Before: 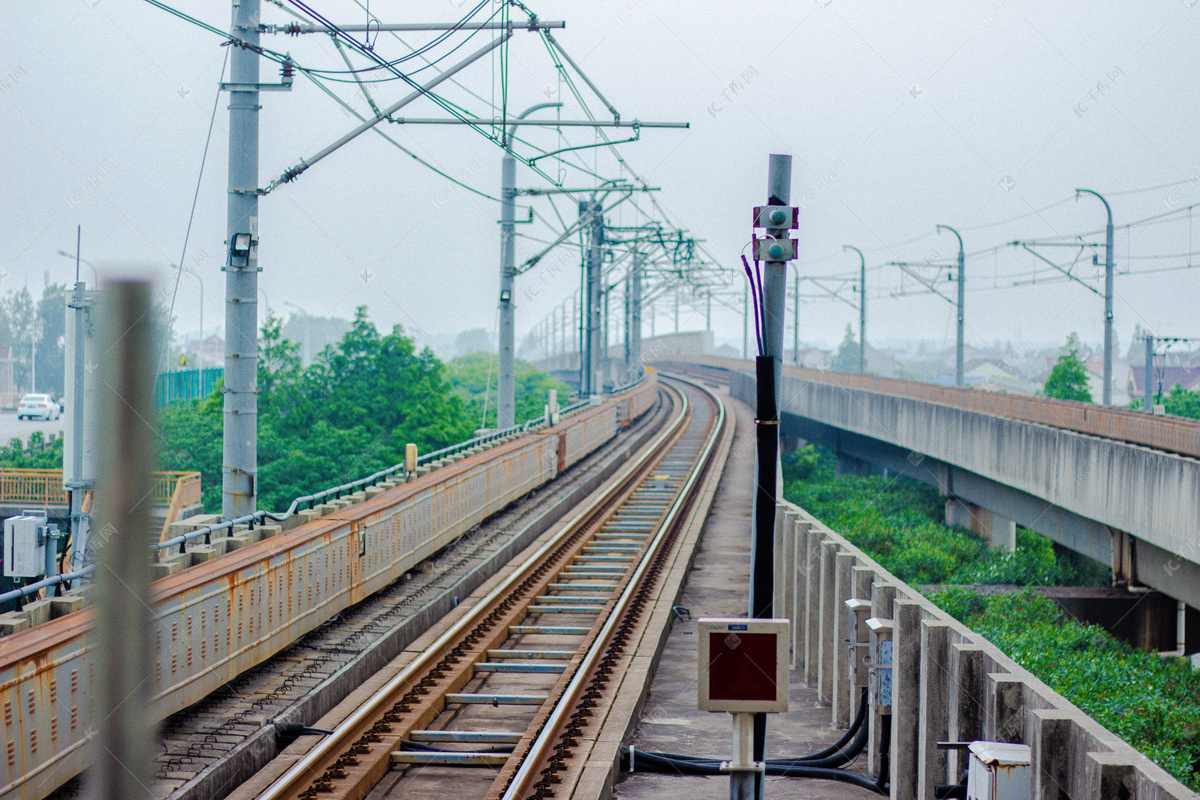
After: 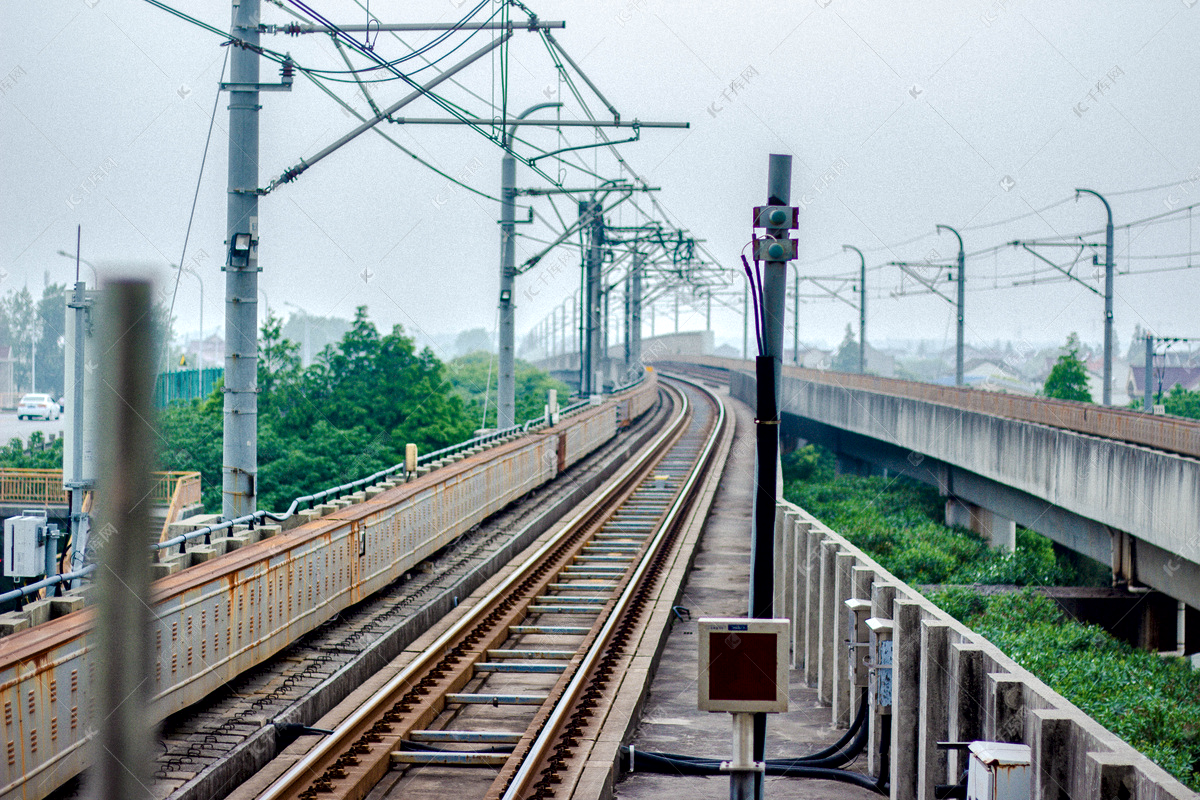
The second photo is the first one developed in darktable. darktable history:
color zones: curves: ch0 [(0.25, 0.5) (0.428, 0.473) (0.75, 0.5)]; ch1 [(0.243, 0.479) (0.398, 0.452) (0.75, 0.5)]
local contrast: mode bilateral grid, contrast 71, coarseness 74, detail 180%, midtone range 0.2
